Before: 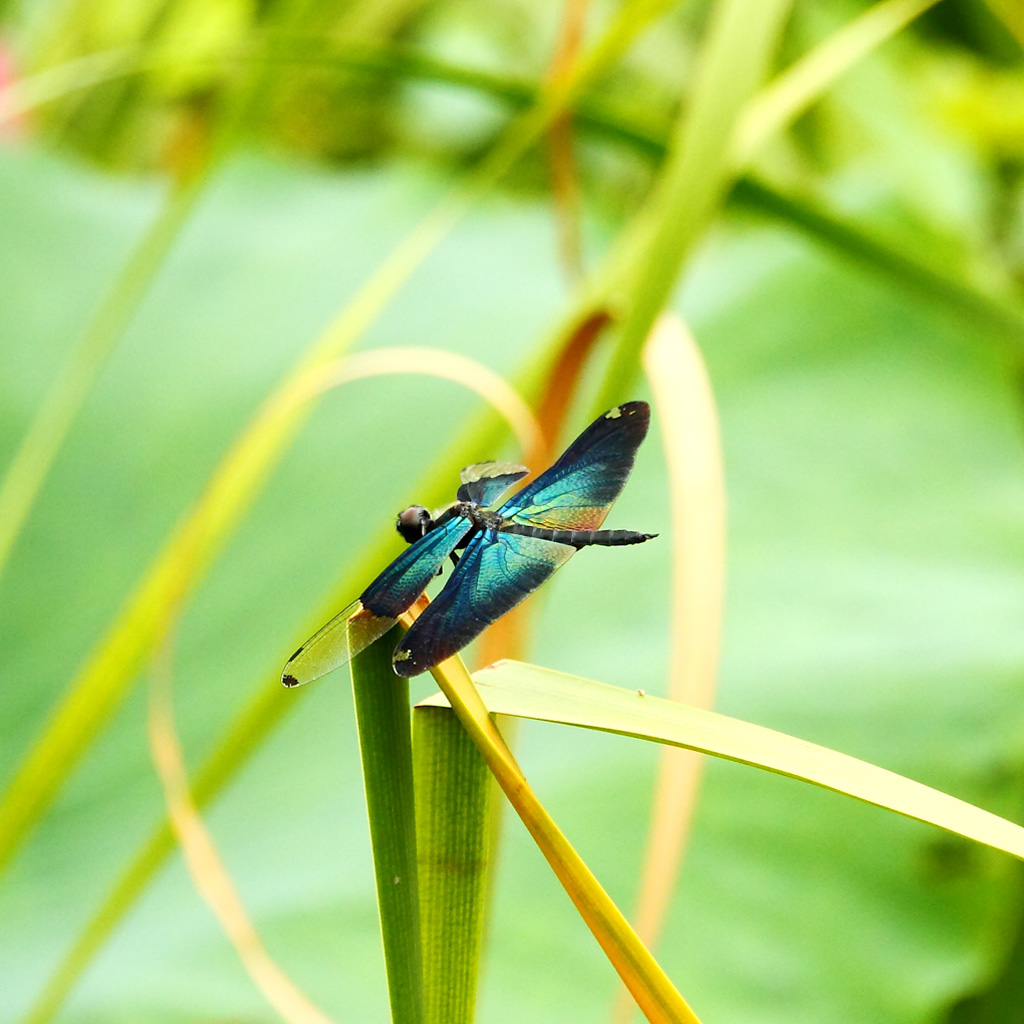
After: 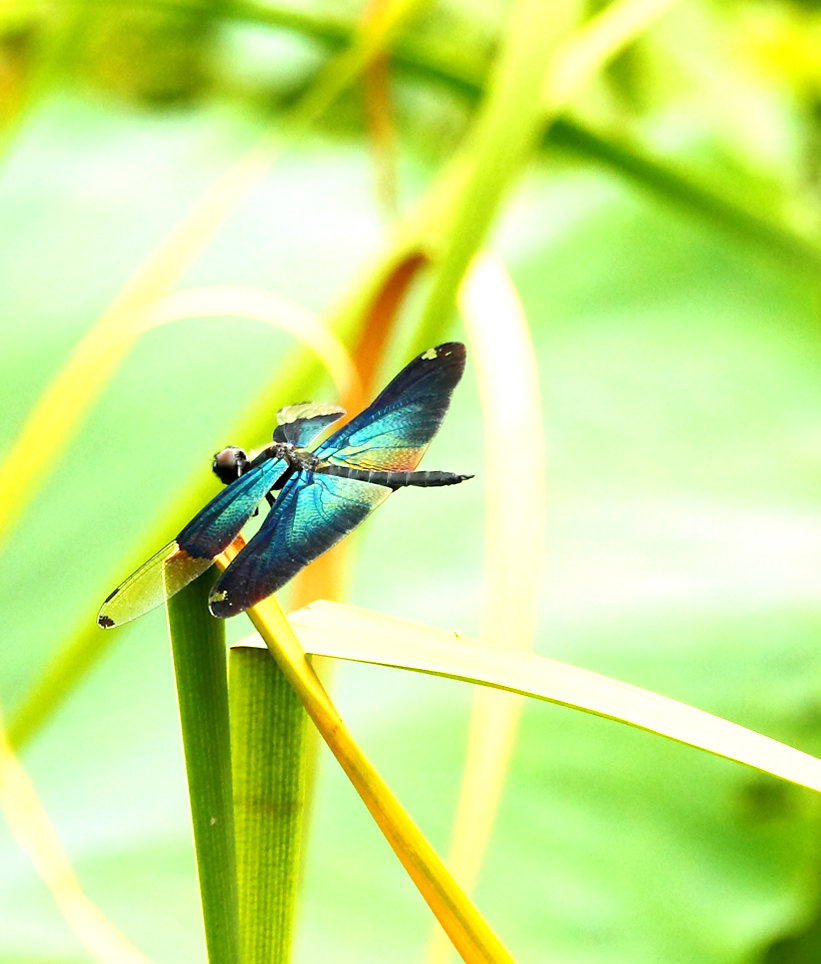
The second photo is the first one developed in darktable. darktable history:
crop and rotate: left 17.996%, top 5.781%, right 1.732%
exposure: exposure 0.56 EV, compensate exposure bias true, compensate highlight preservation false
